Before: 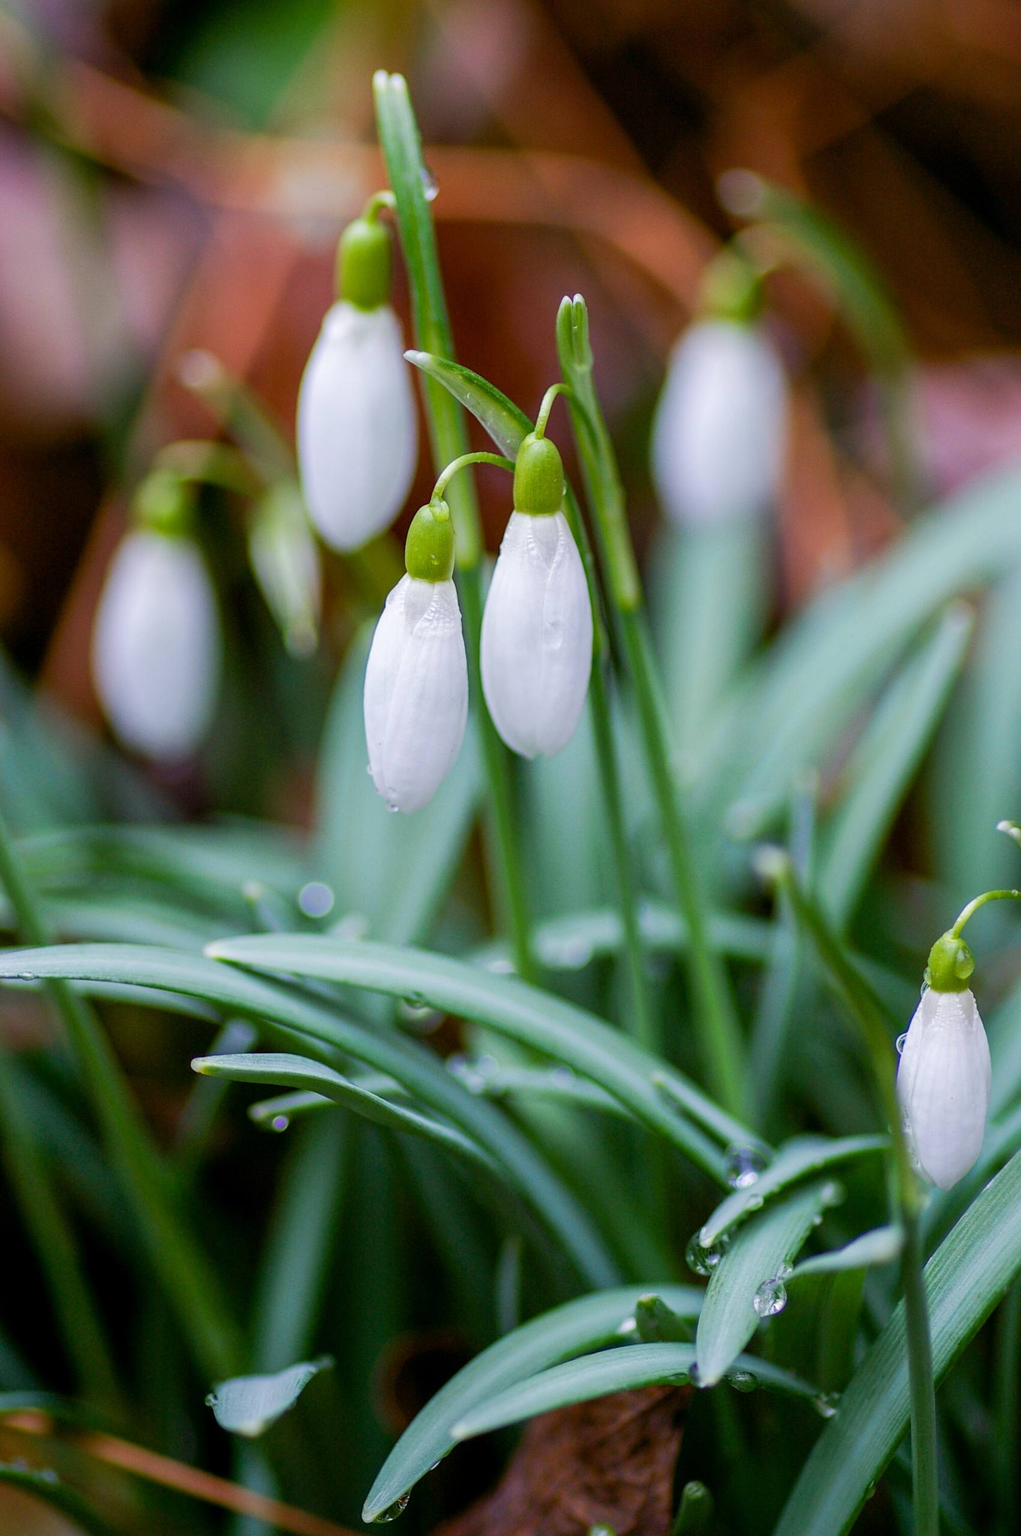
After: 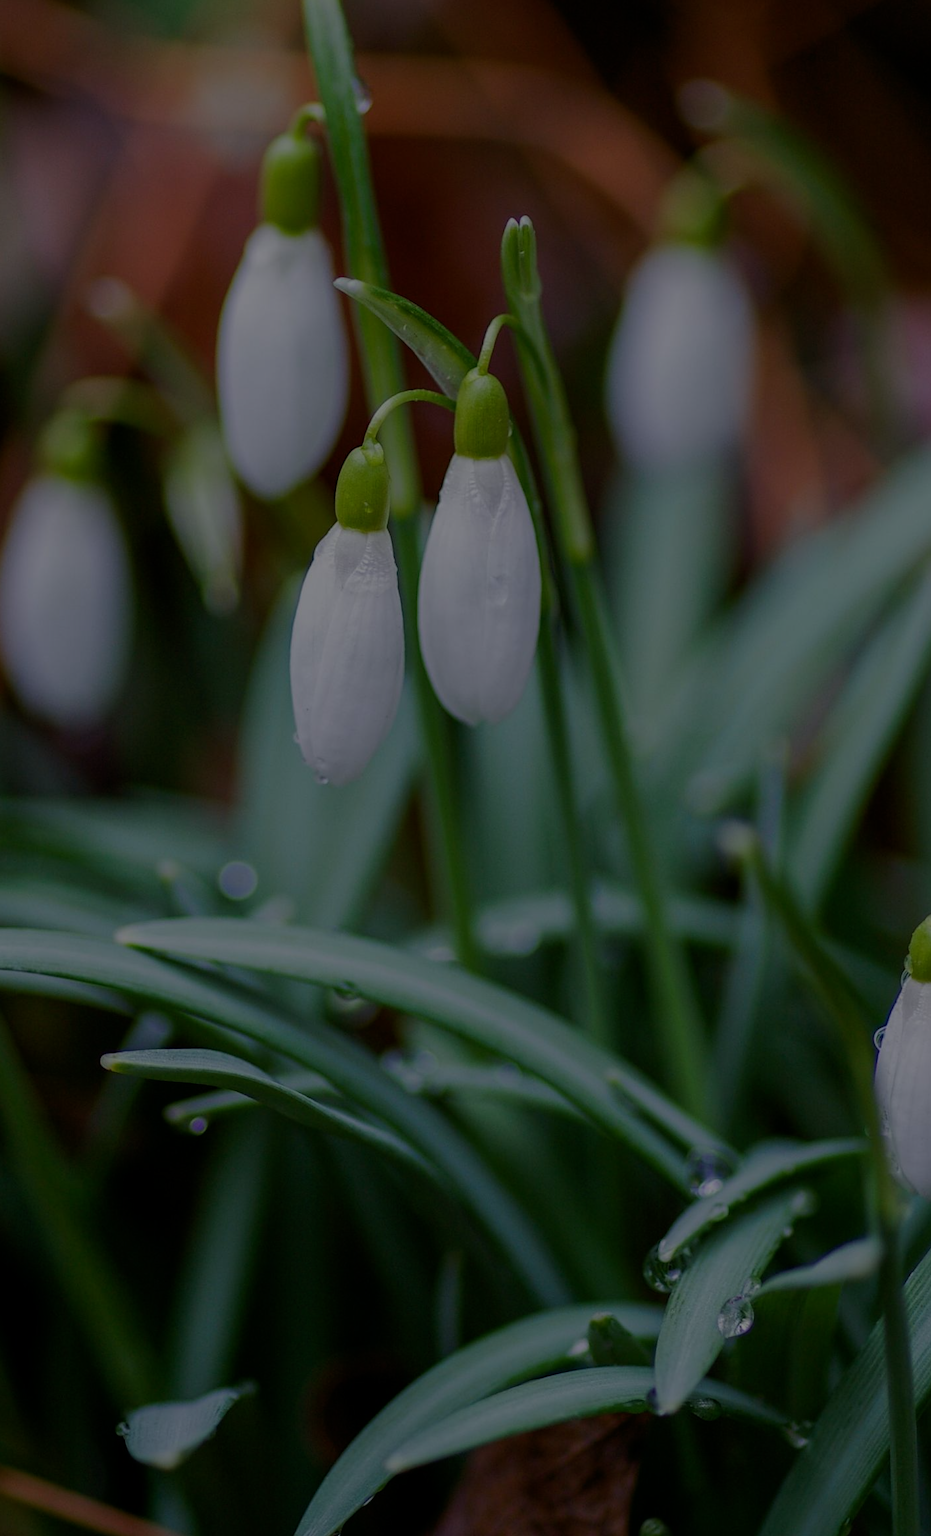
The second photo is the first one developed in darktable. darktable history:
crop: left 9.772%, top 6.344%, right 7.071%, bottom 2.473%
exposure: exposure -2.051 EV, compensate highlight preservation false
